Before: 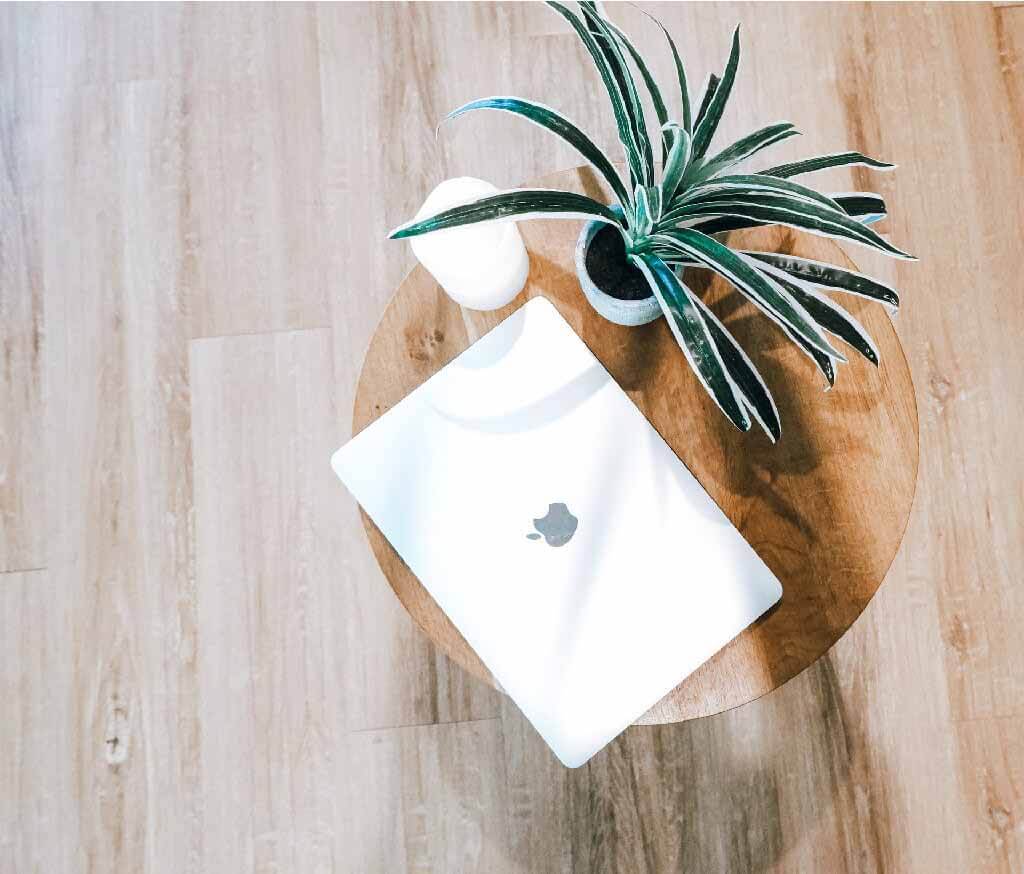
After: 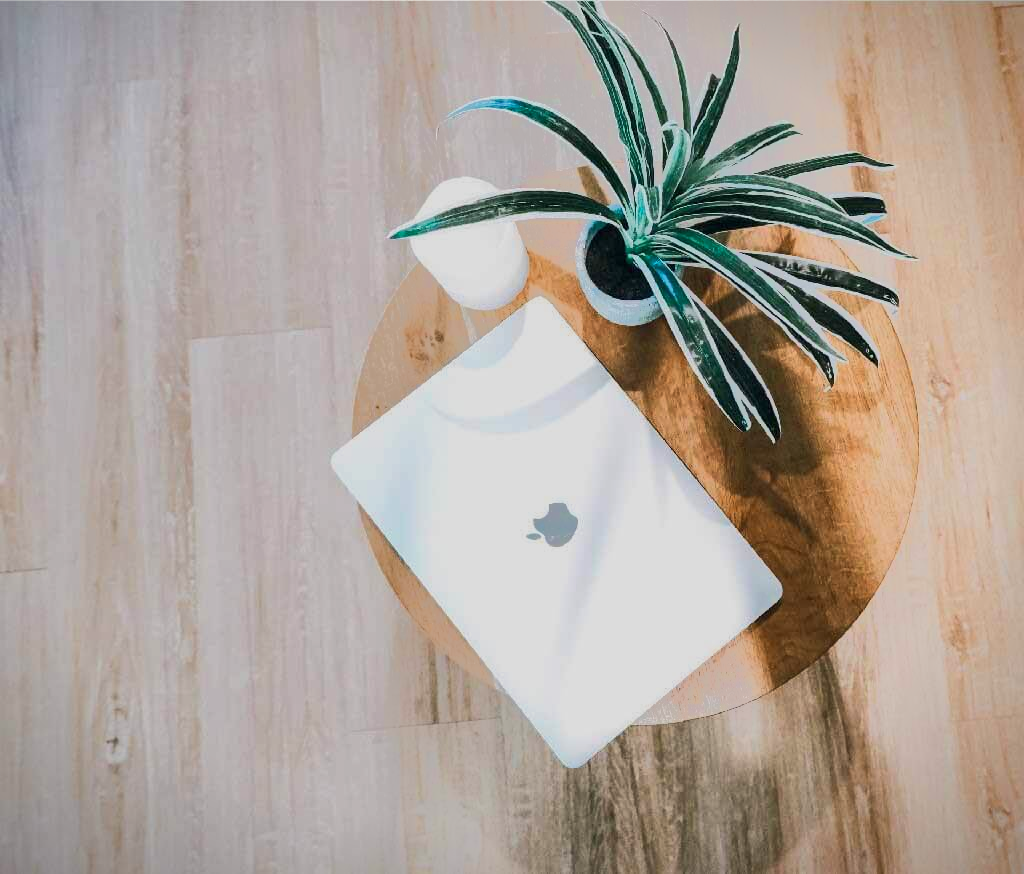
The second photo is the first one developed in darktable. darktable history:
tone equalizer: -7 EV -0.63 EV, -6 EV 1 EV, -5 EV -0.45 EV, -4 EV 0.43 EV, -3 EV 0.41 EV, -2 EV 0.15 EV, -1 EV -0.15 EV, +0 EV -0.39 EV, smoothing diameter 25%, edges refinement/feathering 10, preserve details guided filter
vignetting: fall-off start 97.23%, saturation -0.024, center (-0.033, -0.042), width/height ratio 1.179, unbound false
velvia: strength 15%
